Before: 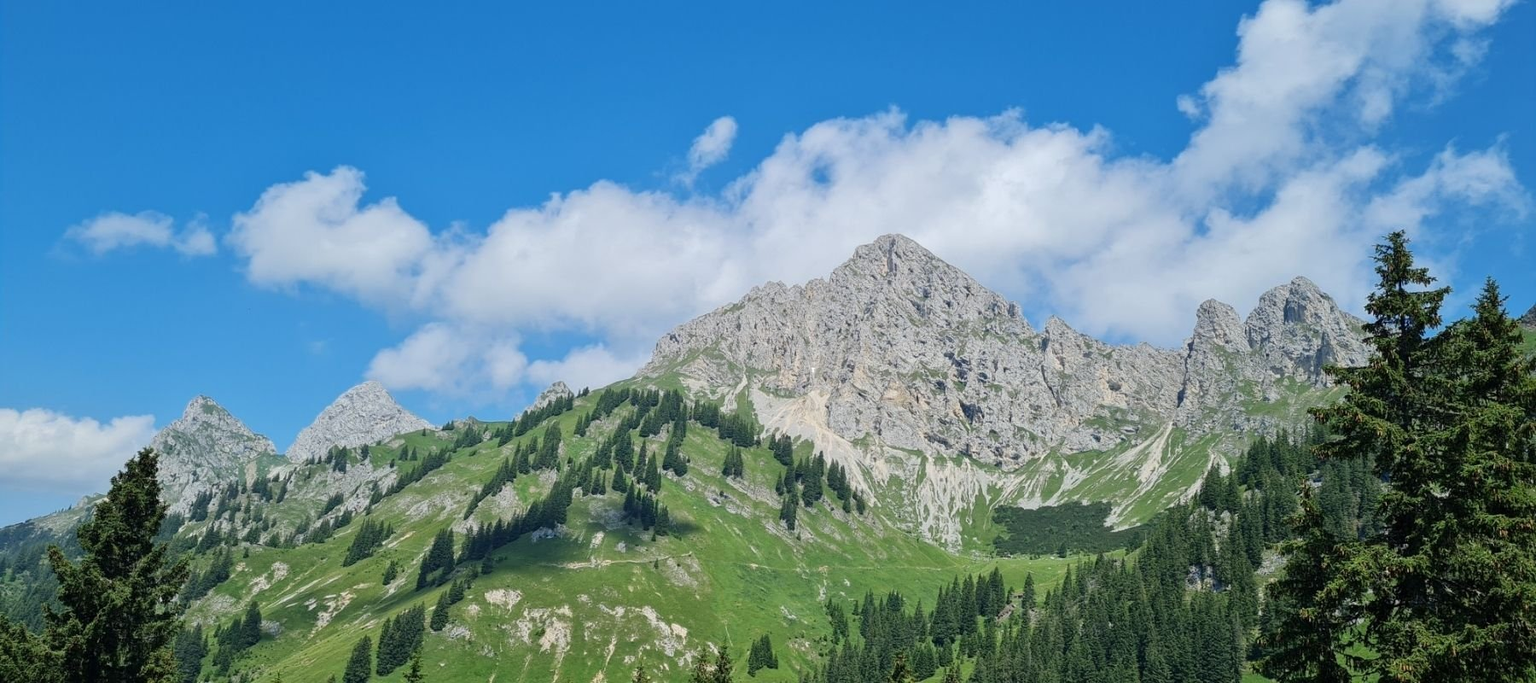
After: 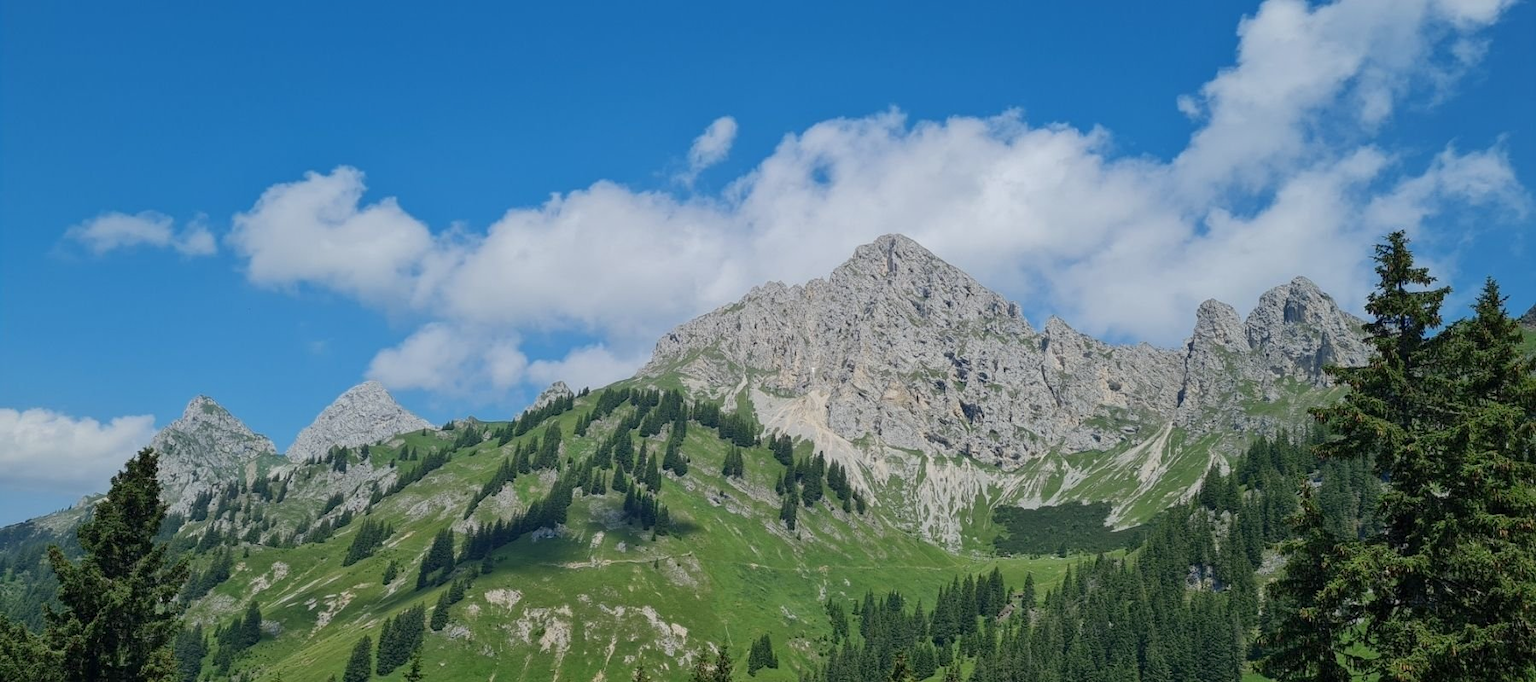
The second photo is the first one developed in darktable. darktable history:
tone equalizer: -8 EV 0.214 EV, -7 EV 0.393 EV, -6 EV 0.455 EV, -5 EV 0.213 EV, -3 EV -0.263 EV, -2 EV -0.398 EV, -1 EV -0.429 EV, +0 EV -0.251 EV
